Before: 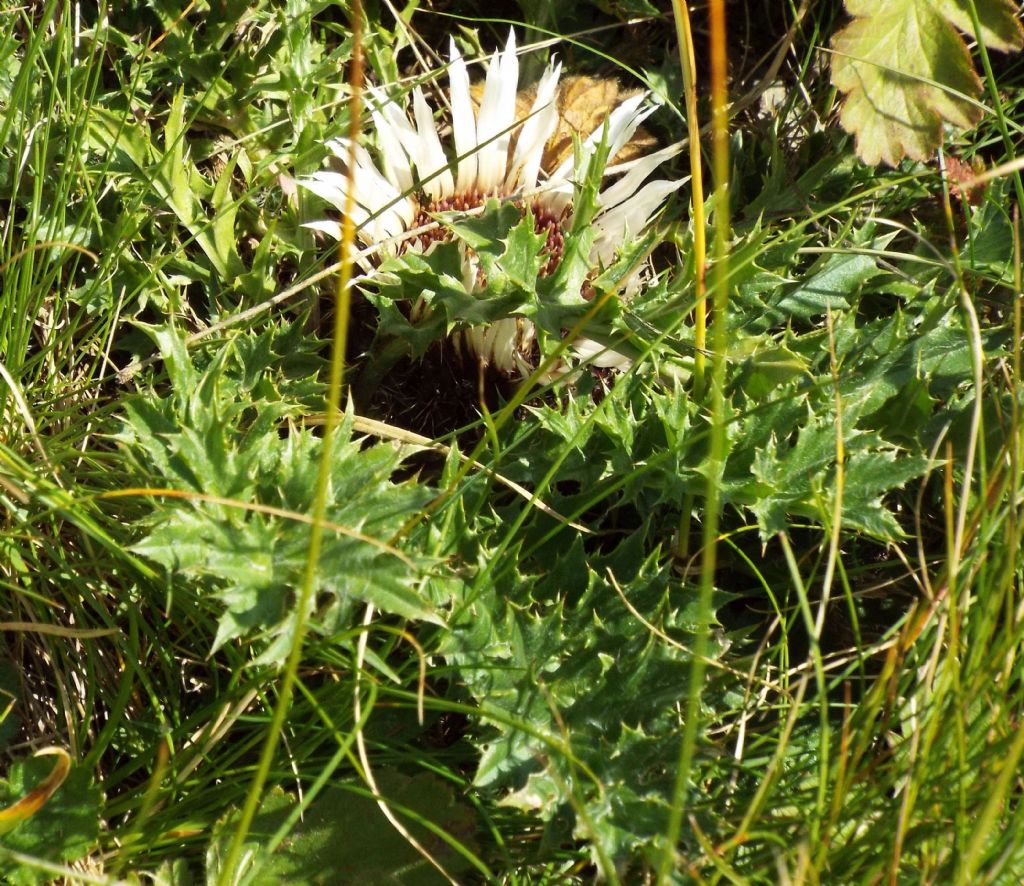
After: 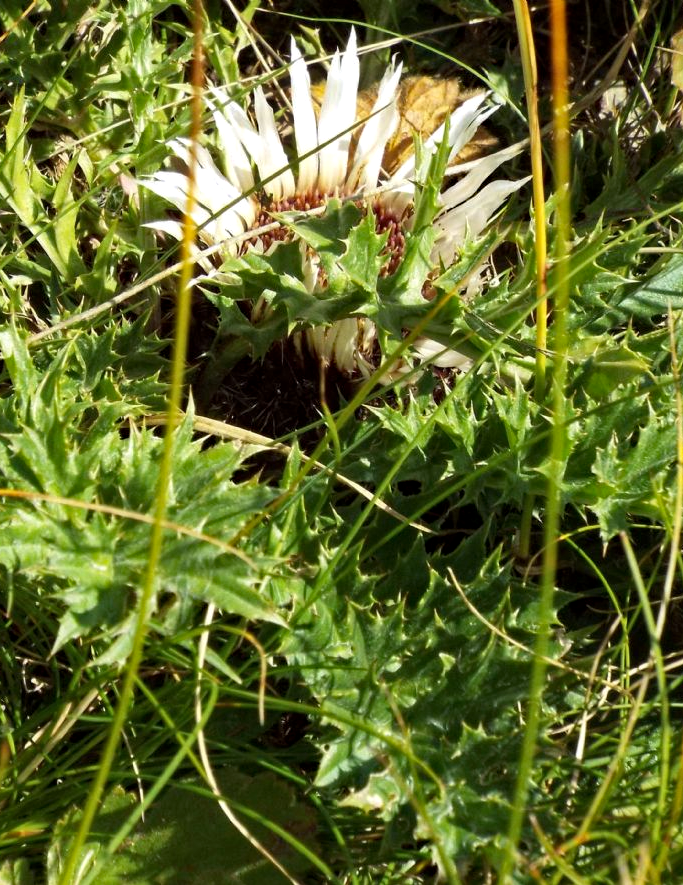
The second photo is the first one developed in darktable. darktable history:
local contrast: highlights 100%, shadows 102%, detail 119%, midtone range 0.2
haze removal: strength 0.298, distance 0.257, compatibility mode true, adaptive false
crop and rotate: left 15.567%, right 17.729%
